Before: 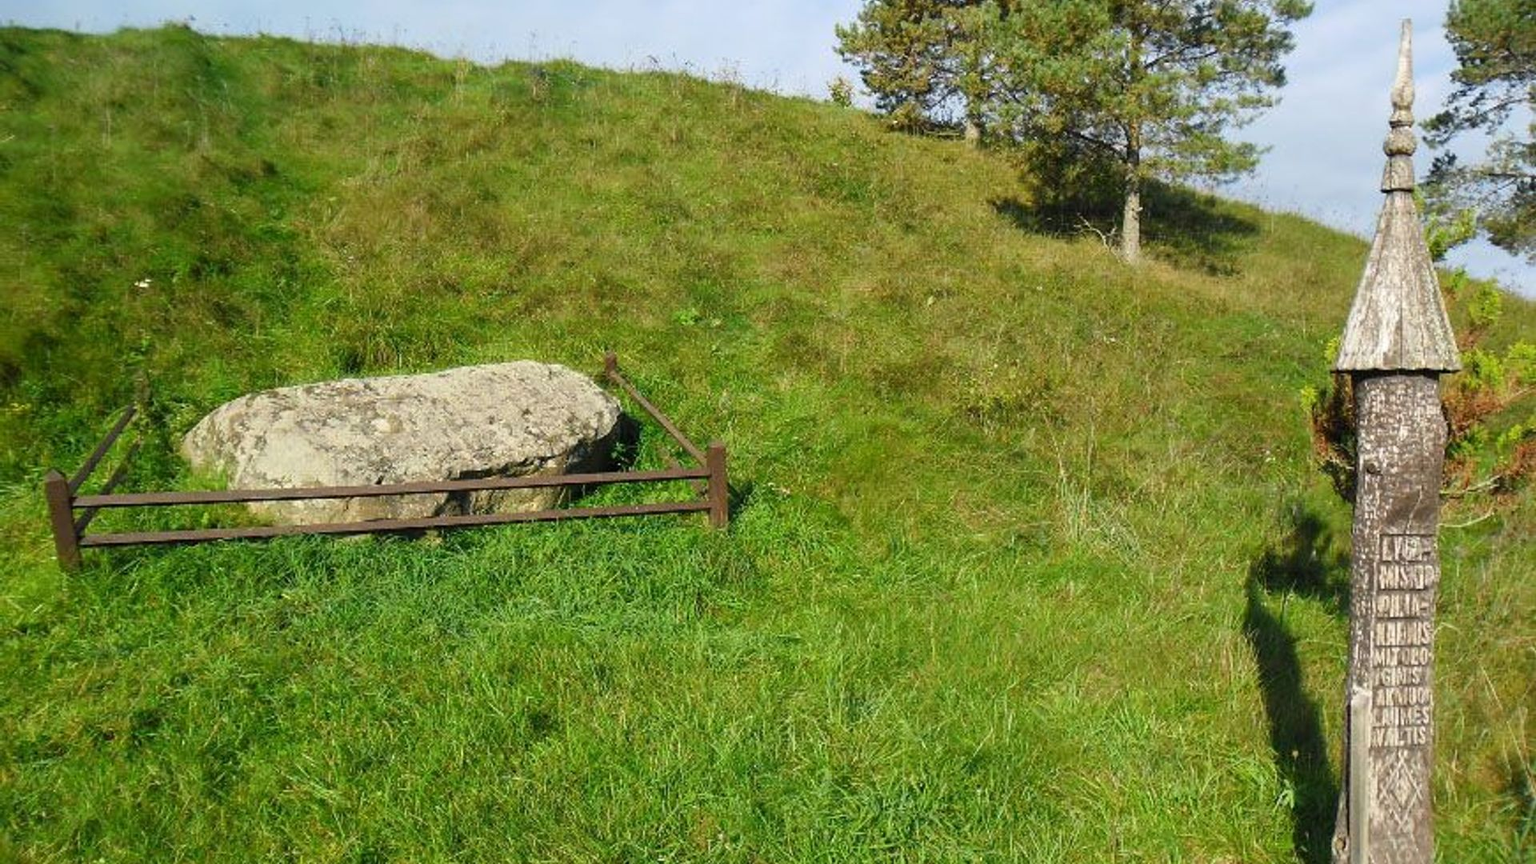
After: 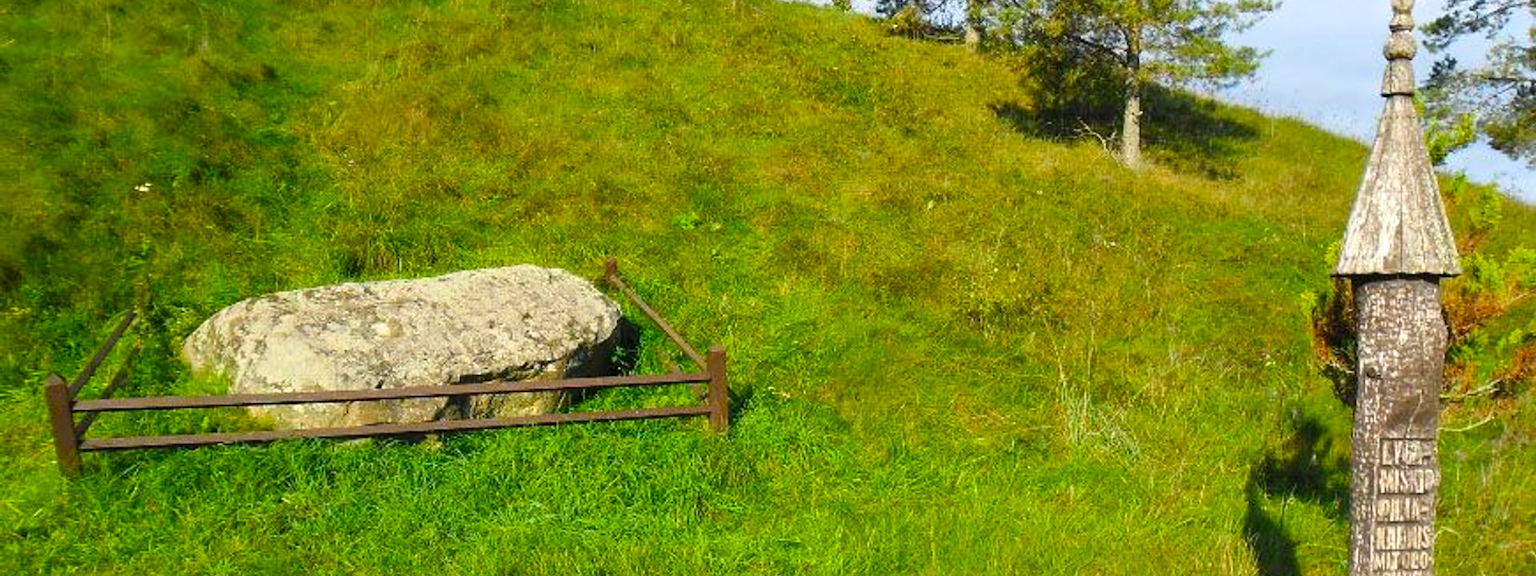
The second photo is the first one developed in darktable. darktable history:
color balance rgb: perceptual saturation grading › global saturation 25%, global vibrance 20%
crop: top 11.166%, bottom 22.168%
exposure: exposure 0.217 EV, compensate highlight preservation false
